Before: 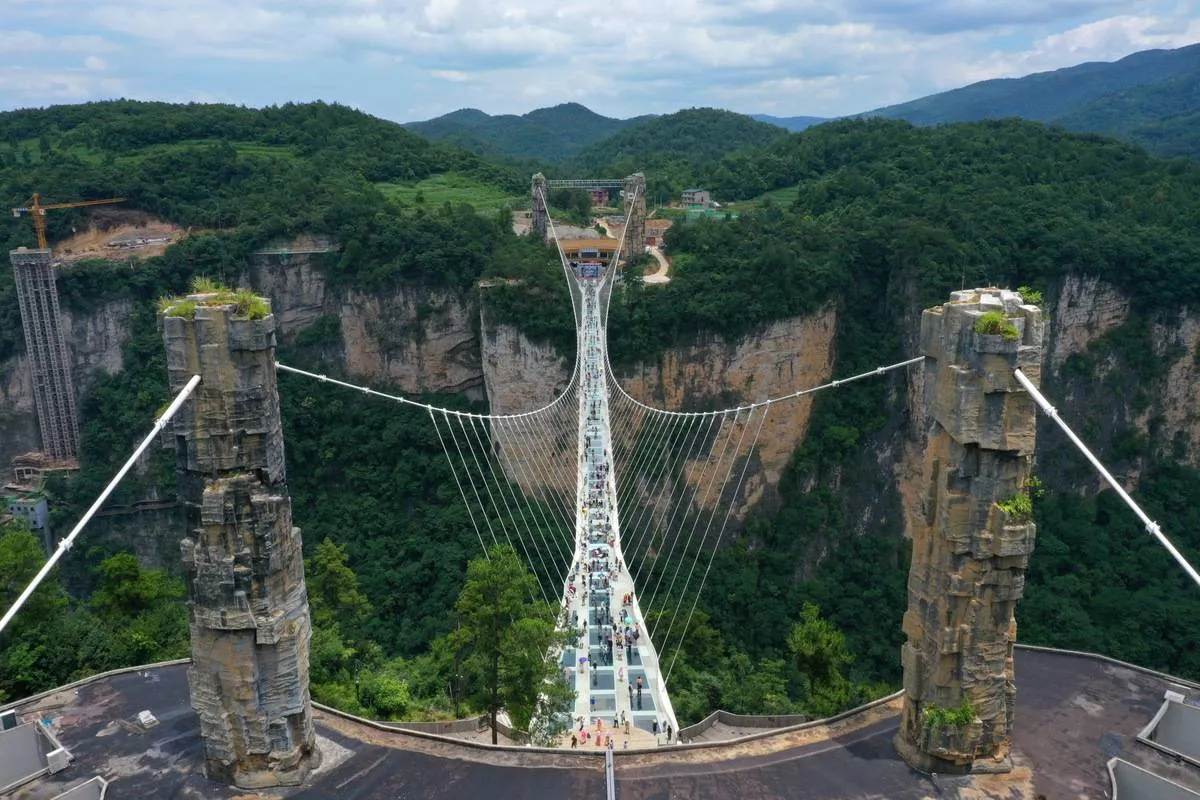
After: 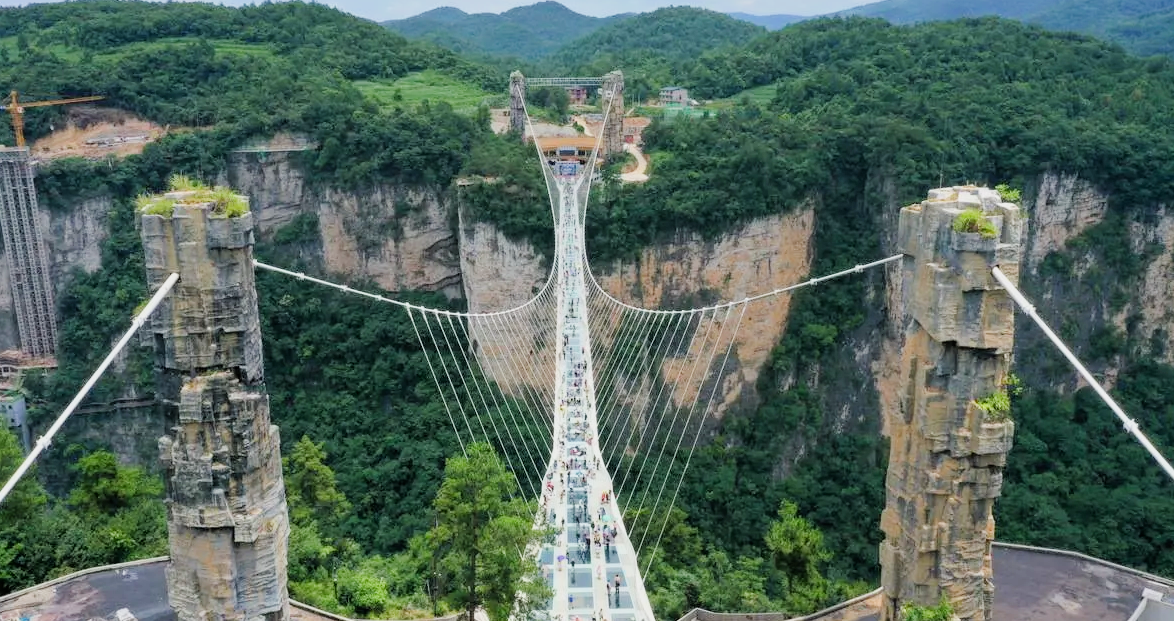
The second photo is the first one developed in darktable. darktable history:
crop and rotate: left 1.902%, top 12.871%, right 0.21%, bottom 9.4%
exposure: exposure 1.259 EV, compensate highlight preservation false
filmic rgb: black relative exposure -6.93 EV, white relative exposure 5.58 EV, threshold 2.98 EV, hardness 2.84, enable highlight reconstruction true
